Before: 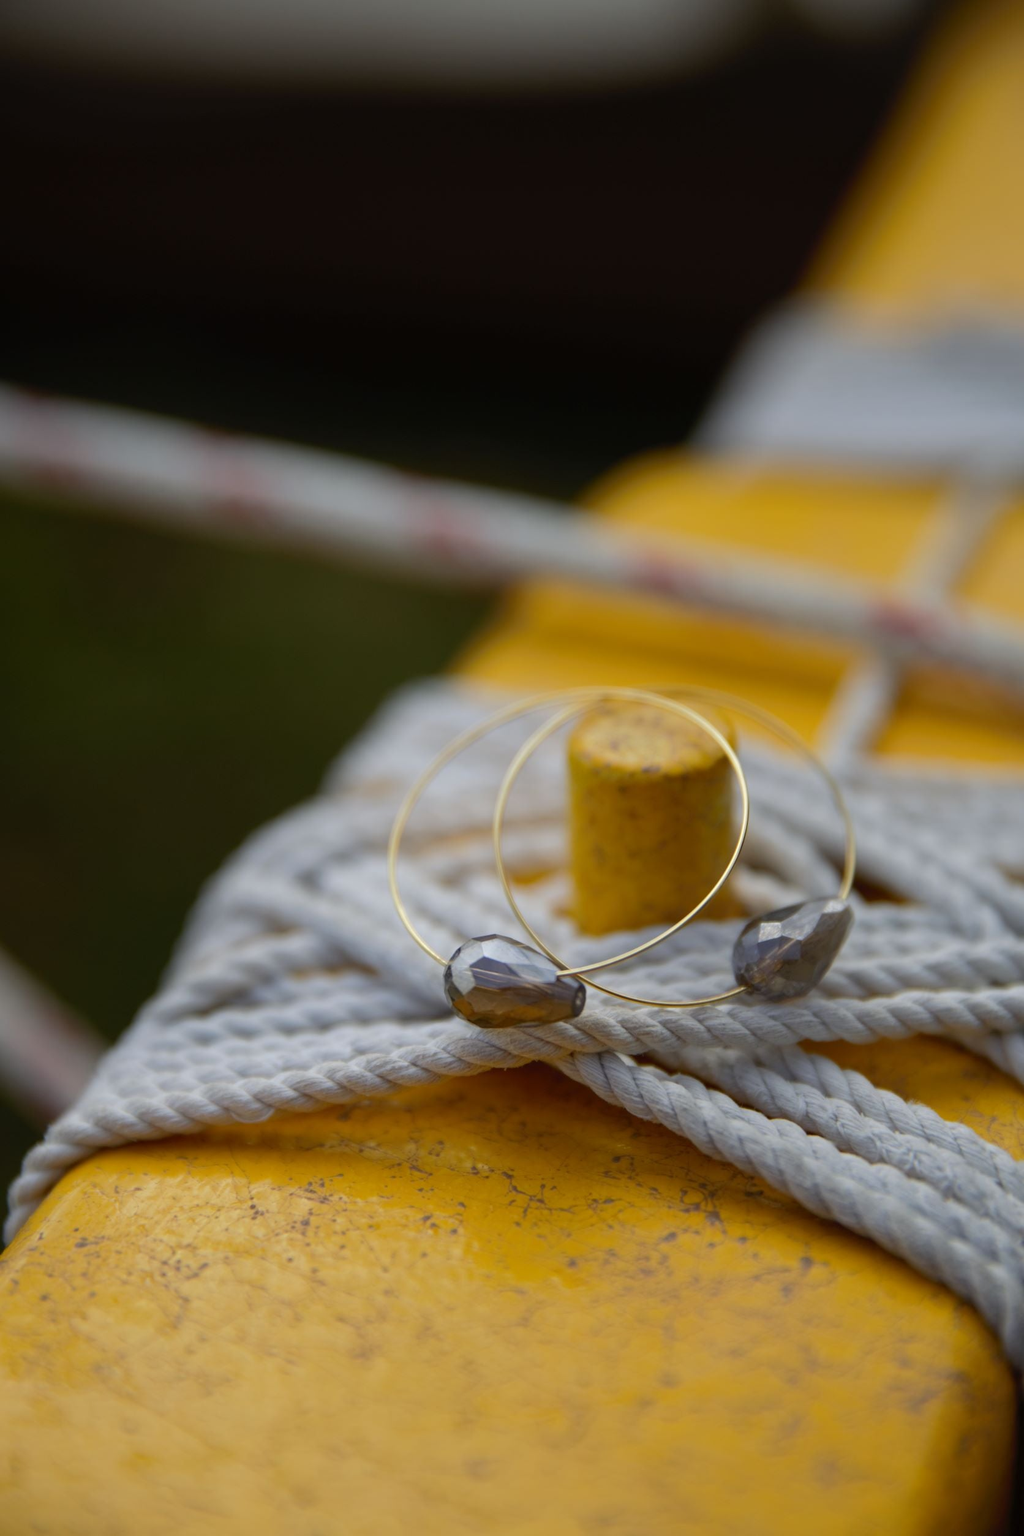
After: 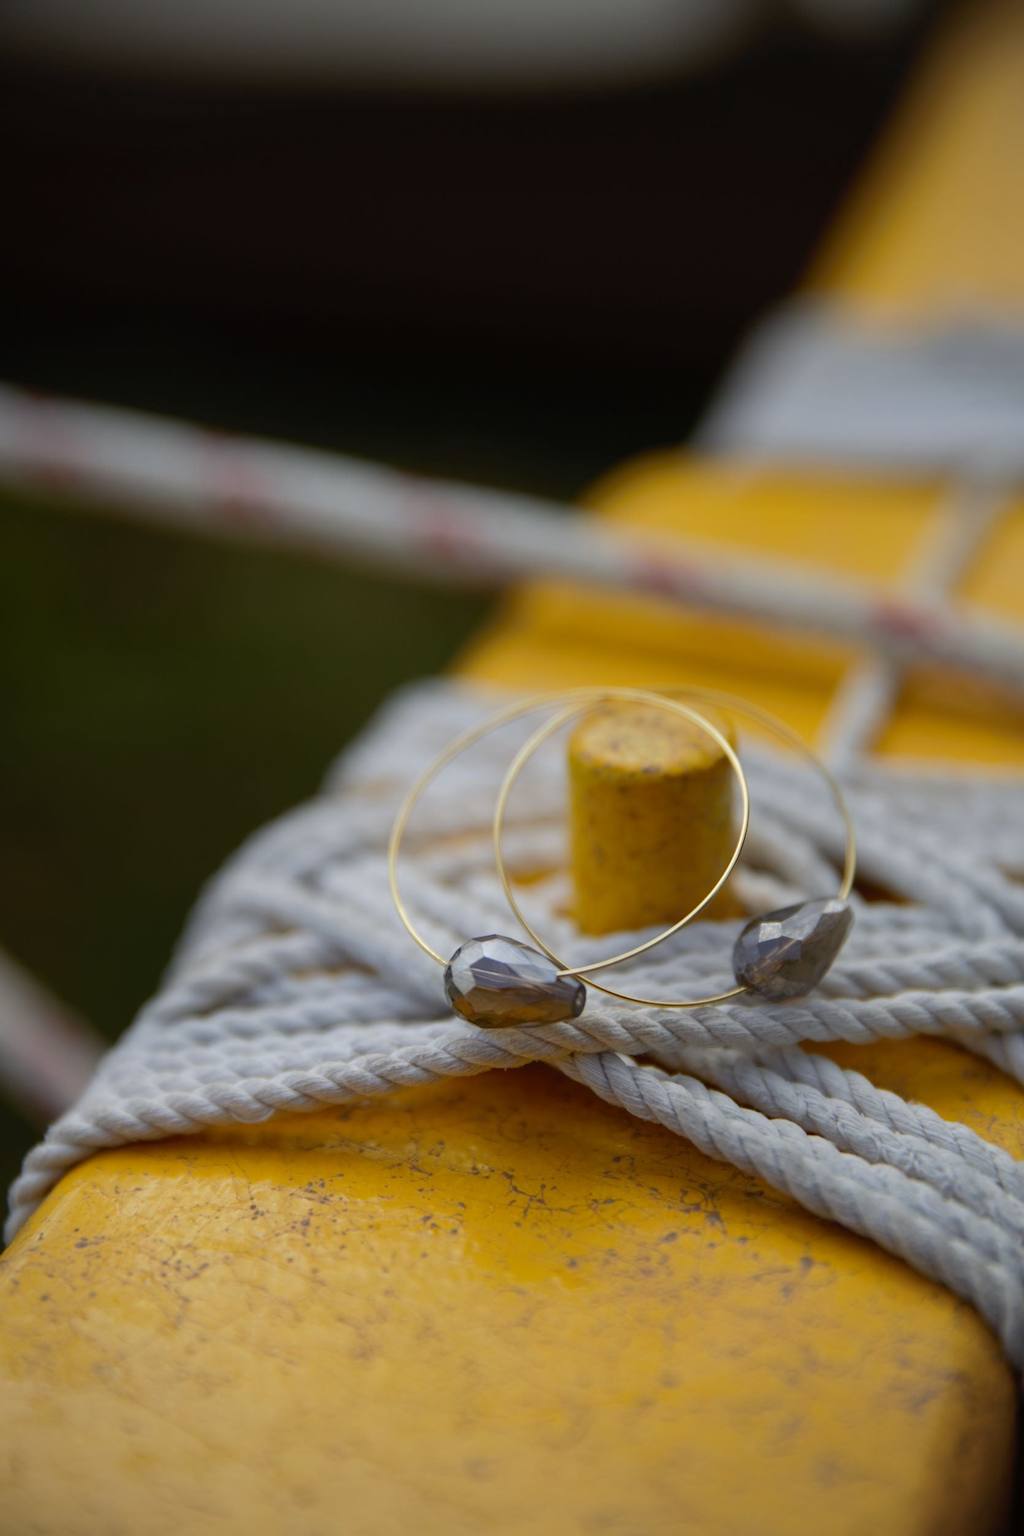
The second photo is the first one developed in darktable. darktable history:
vignetting: fall-off radius 93.52%
tone equalizer: edges refinement/feathering 500, mask exposure compensation -1.57 EV, preserve details no
